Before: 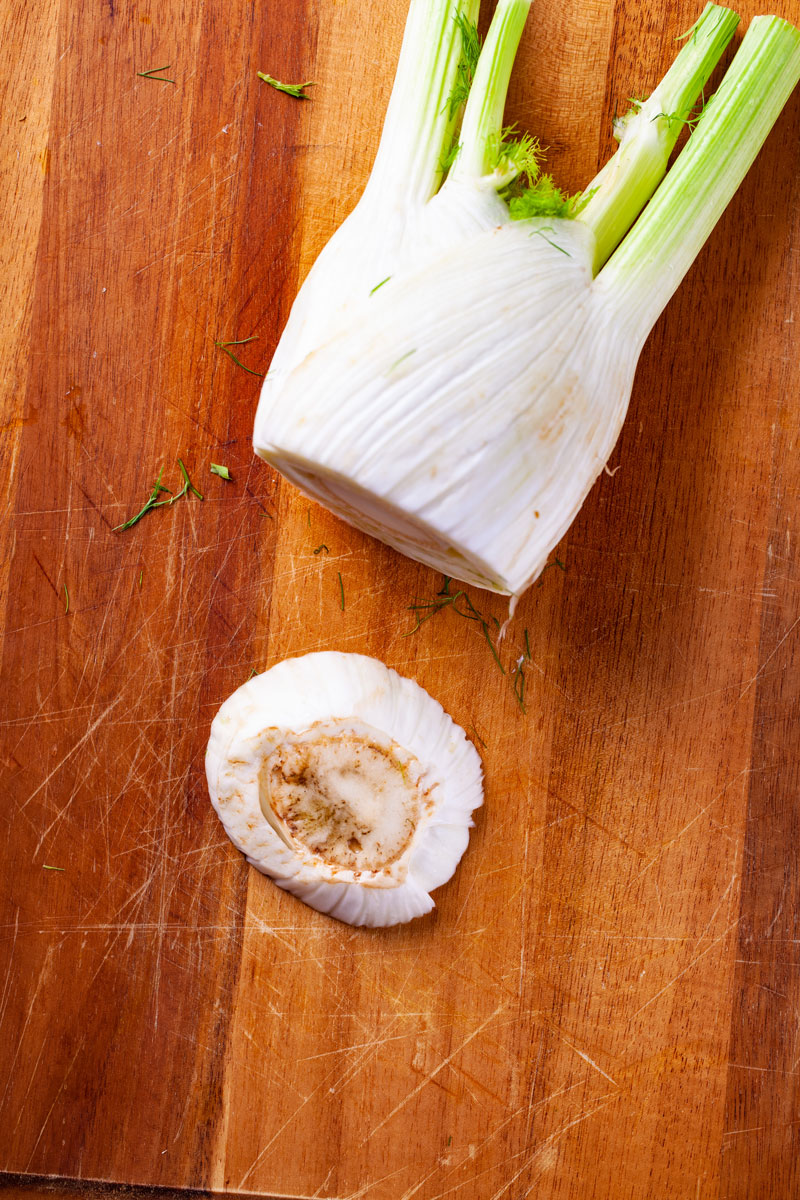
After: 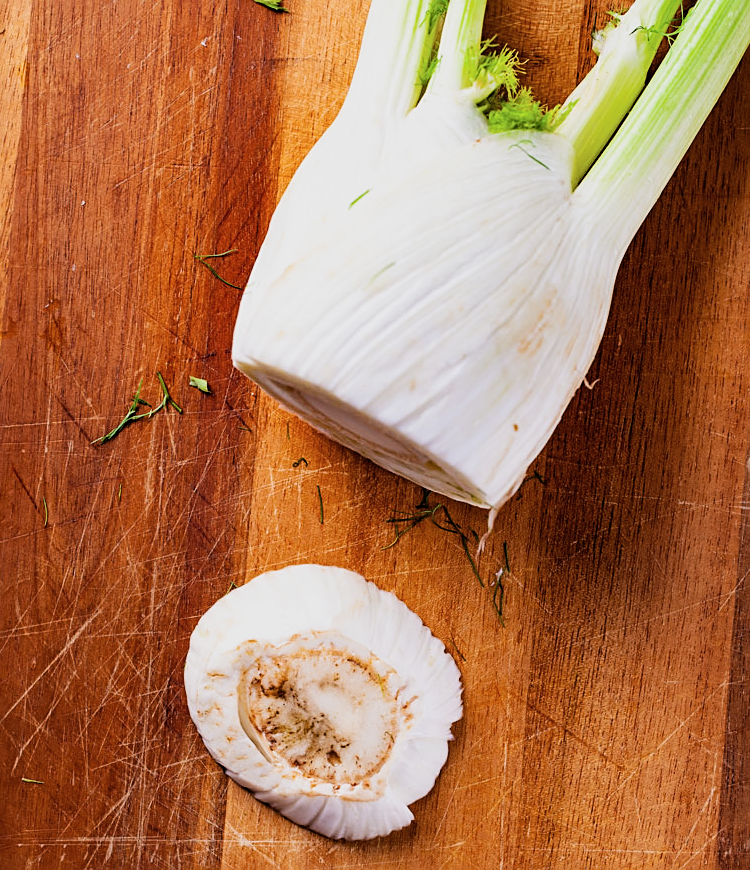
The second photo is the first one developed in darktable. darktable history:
crop: left 2.737%, top 7.287%, right 3.421%, bottom 20.179%
contrast brightness saturation: contrast 0.01, saturation -0.05
filmic rgb: black relative exposure -5 EV, white relative exposure 3.5 EV, hardness 3.19, contrast 1.3, highlights saturation mix -50%
sharpen: on, module defaults
